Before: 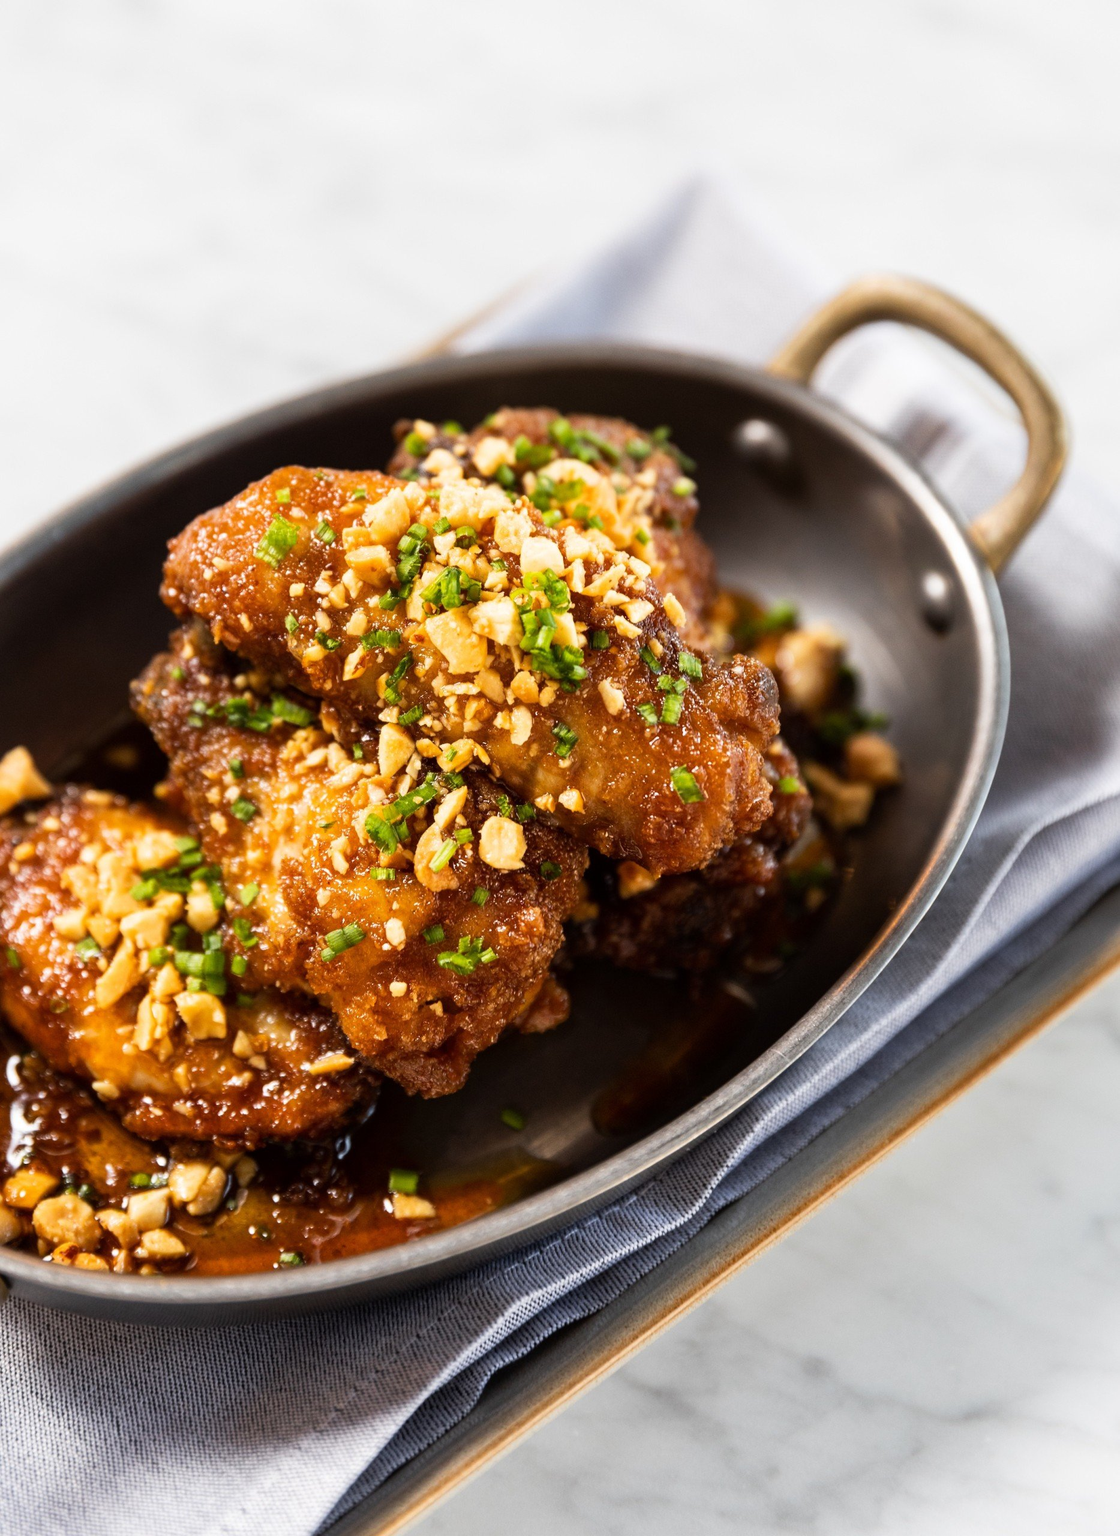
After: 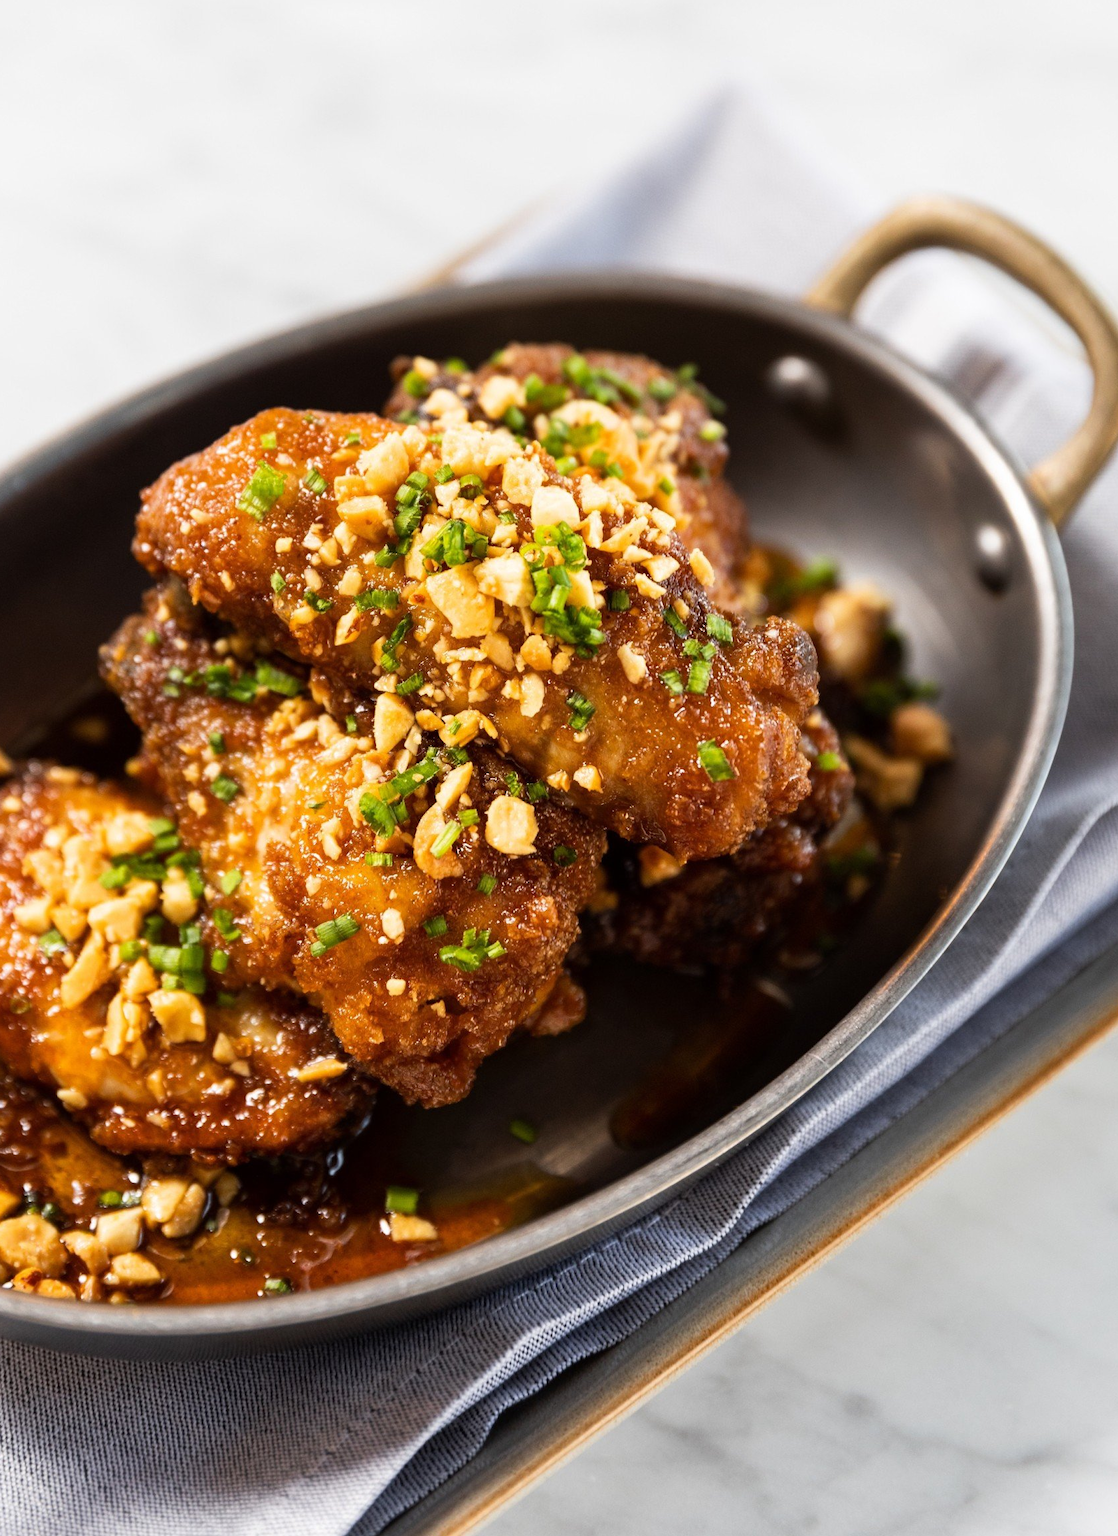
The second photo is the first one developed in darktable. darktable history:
crop: left 3.656%, top 6.397%, right 6.039%, bottom 3.224%
